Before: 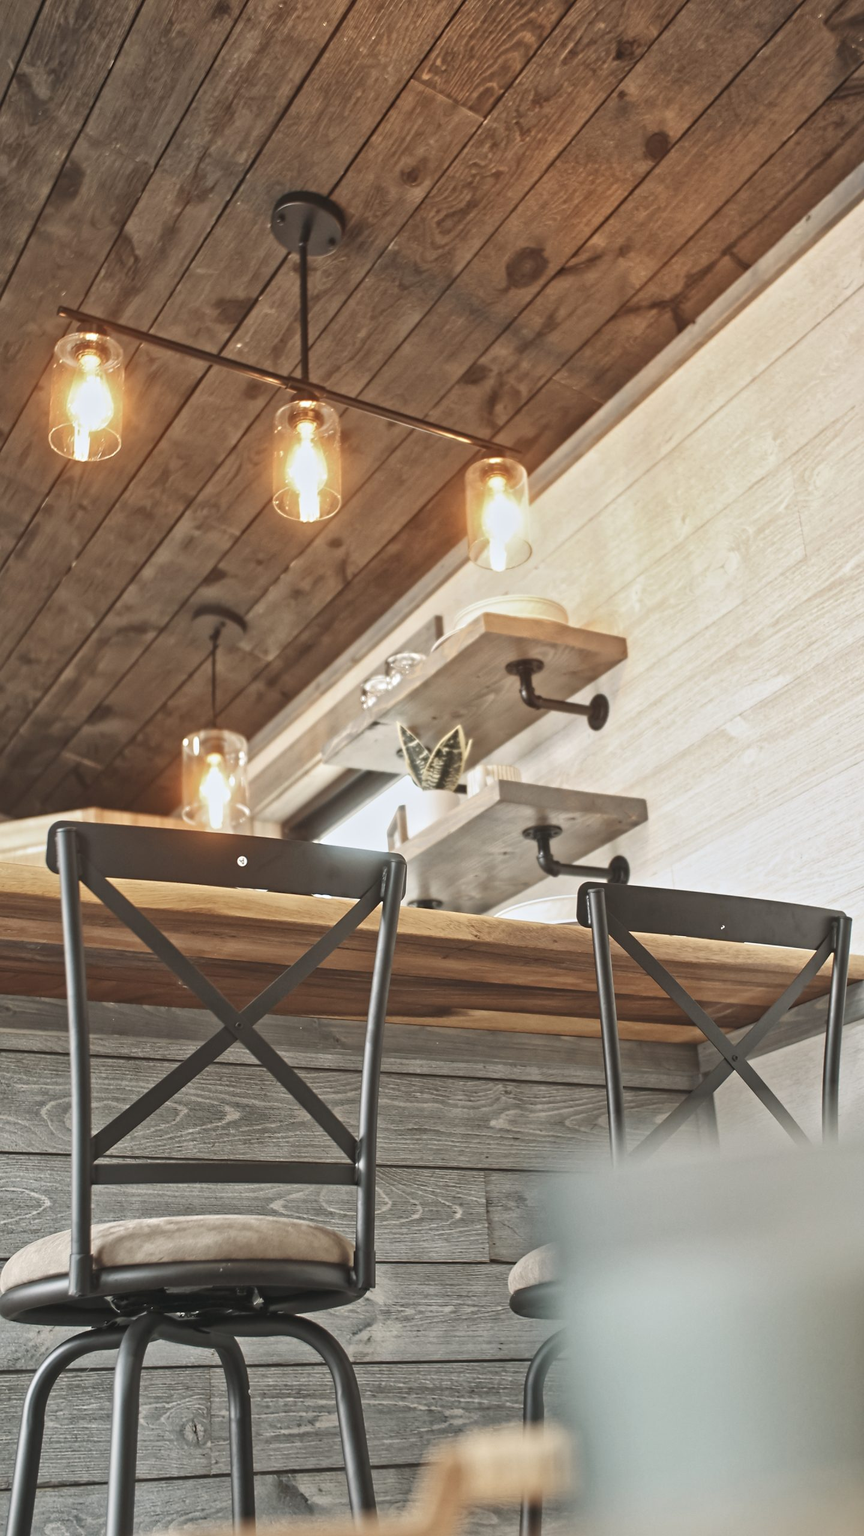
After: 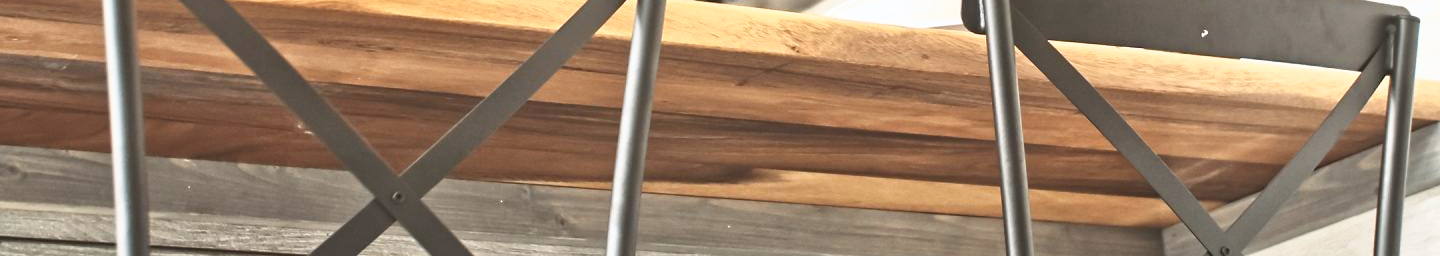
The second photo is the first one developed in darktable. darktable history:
base curve: curves: ch0 [(0, 0) (0.557, 0.834) (1, 1)]
crop and rotate: top 59.084%, bottom 30.916%
tone curve: curves: ch0 [(0, 0) (0.003, 0) (0.011, 0.001) (0.025, 0.003) (0.044, 0.006) (0.069, 0.009) (0.1, 0.013) (0.136, 0.032) (0.177, 0.067) (0.224, 0.121) (0.277, 0.185) (0.335, 0.255) (0.399, 0.333) (0.468, 0.417) (0.543, 0.508) (0.623, 0.606) (0.709, 0.71) (0.801, 0.819) (0.898, 0.926) (1, 1)], preserve colors none
contrast brightness saturation: brightness 0.13
